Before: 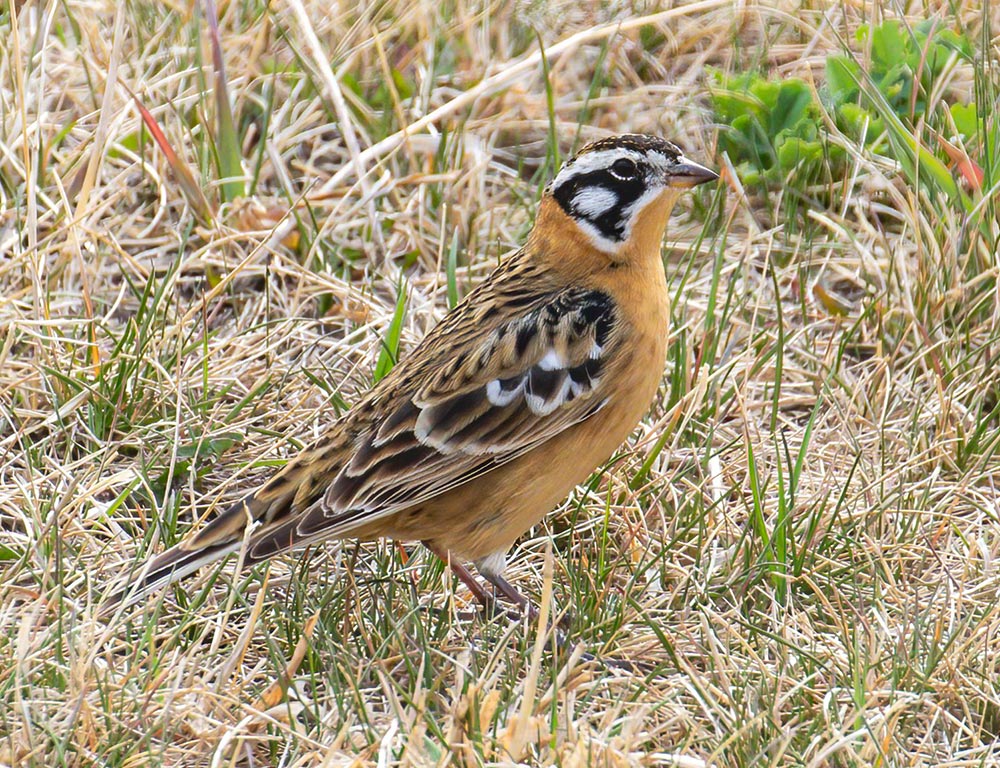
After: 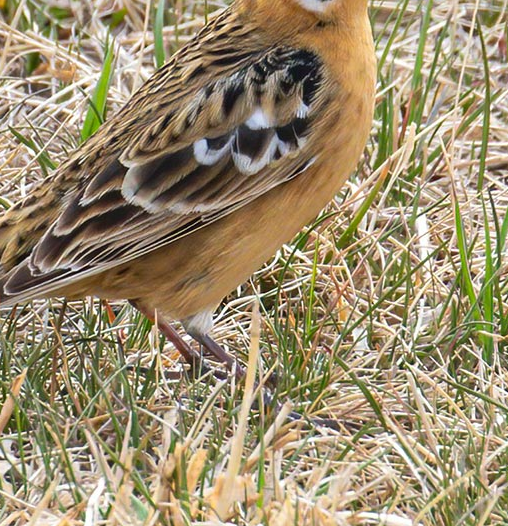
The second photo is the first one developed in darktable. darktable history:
crop and rotate: left 29.32%, top 31.39%, right 19.836%
